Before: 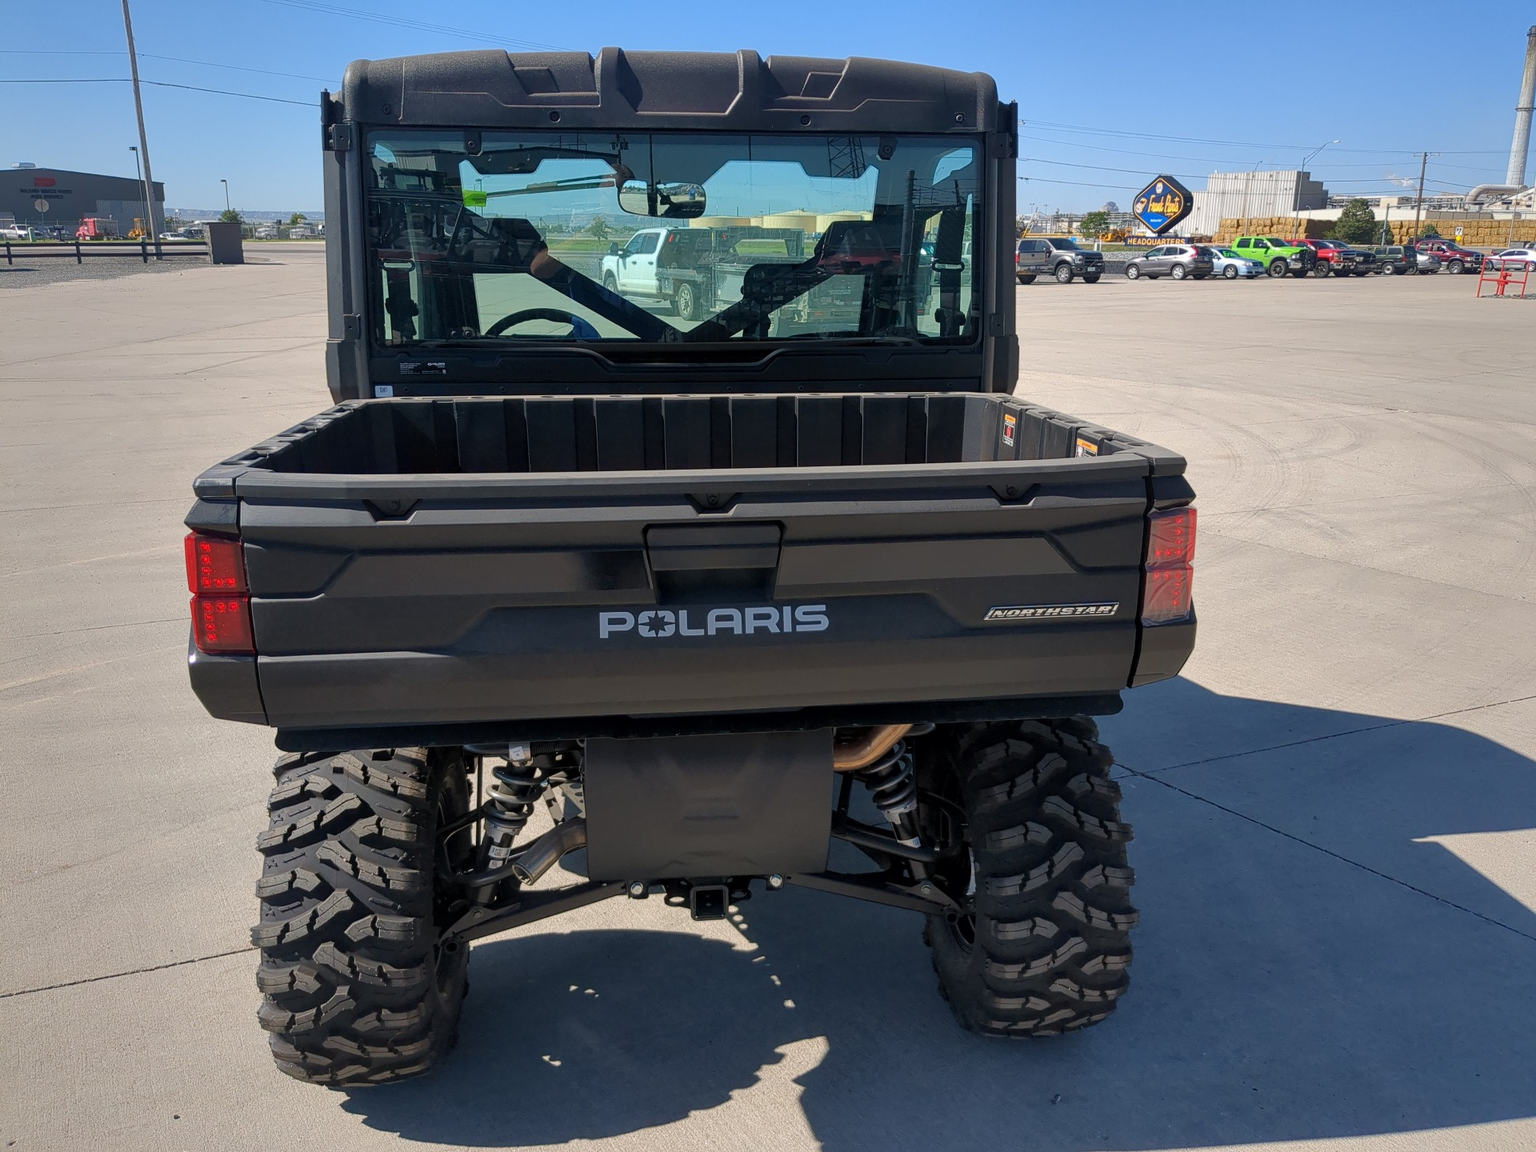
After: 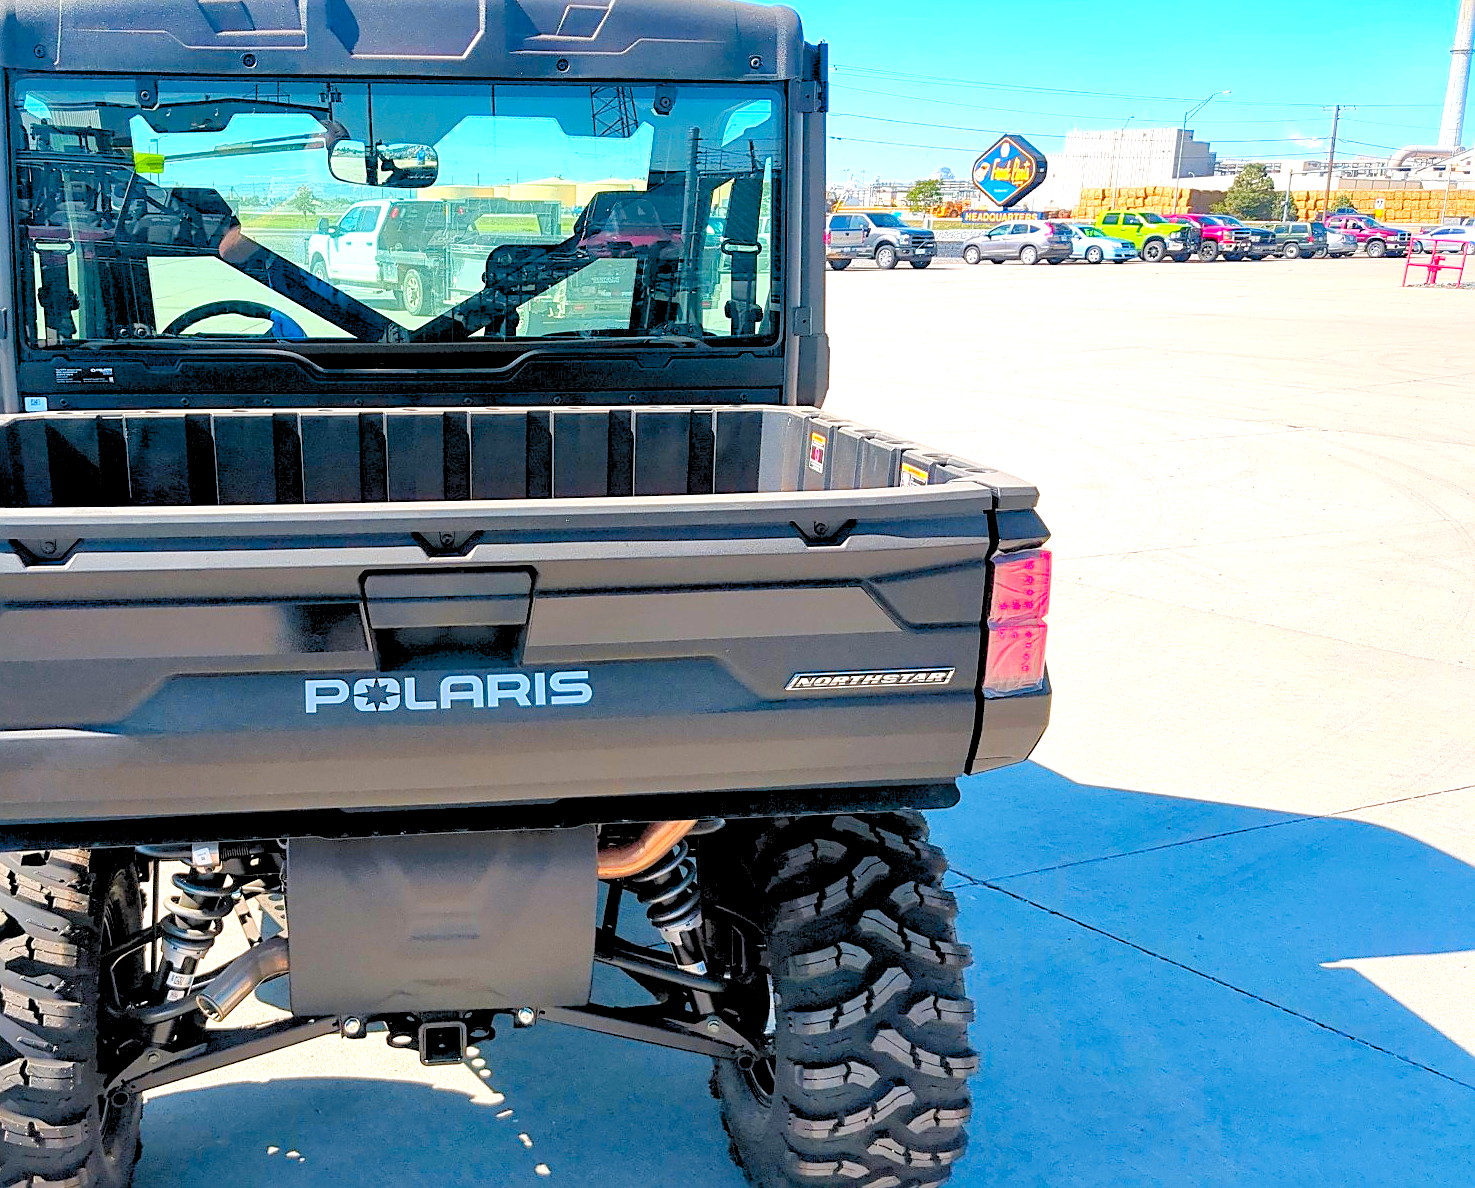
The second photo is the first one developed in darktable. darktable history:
sharpen: radius 1.933
exposure: black level correction 0.001, exposure 1.118 EV, compensate highlight preservation false
tone equalizer: on, module defaults
levels: levels [0.072, 0.414, 0.976]
crop: left 23.17%, top 5.922%, bottom 11.553%
color balance rgb: perceptual saturation grading › global saturation 30.922%, hue shift -8.64°
